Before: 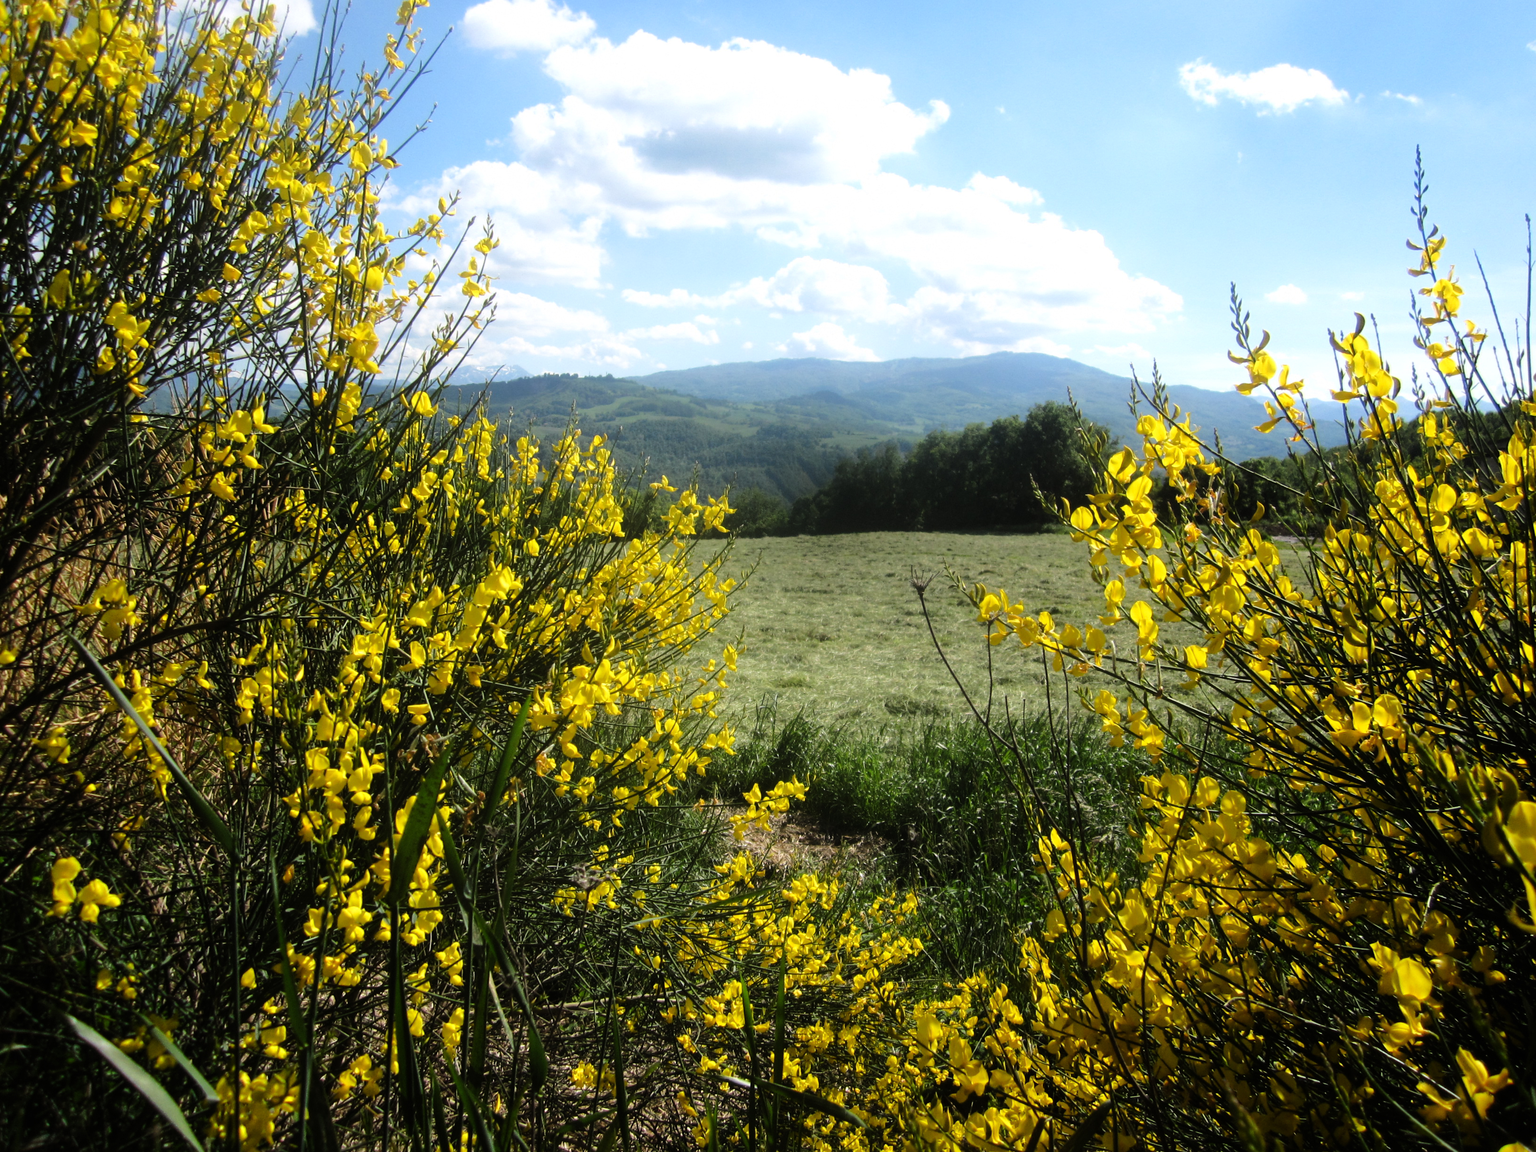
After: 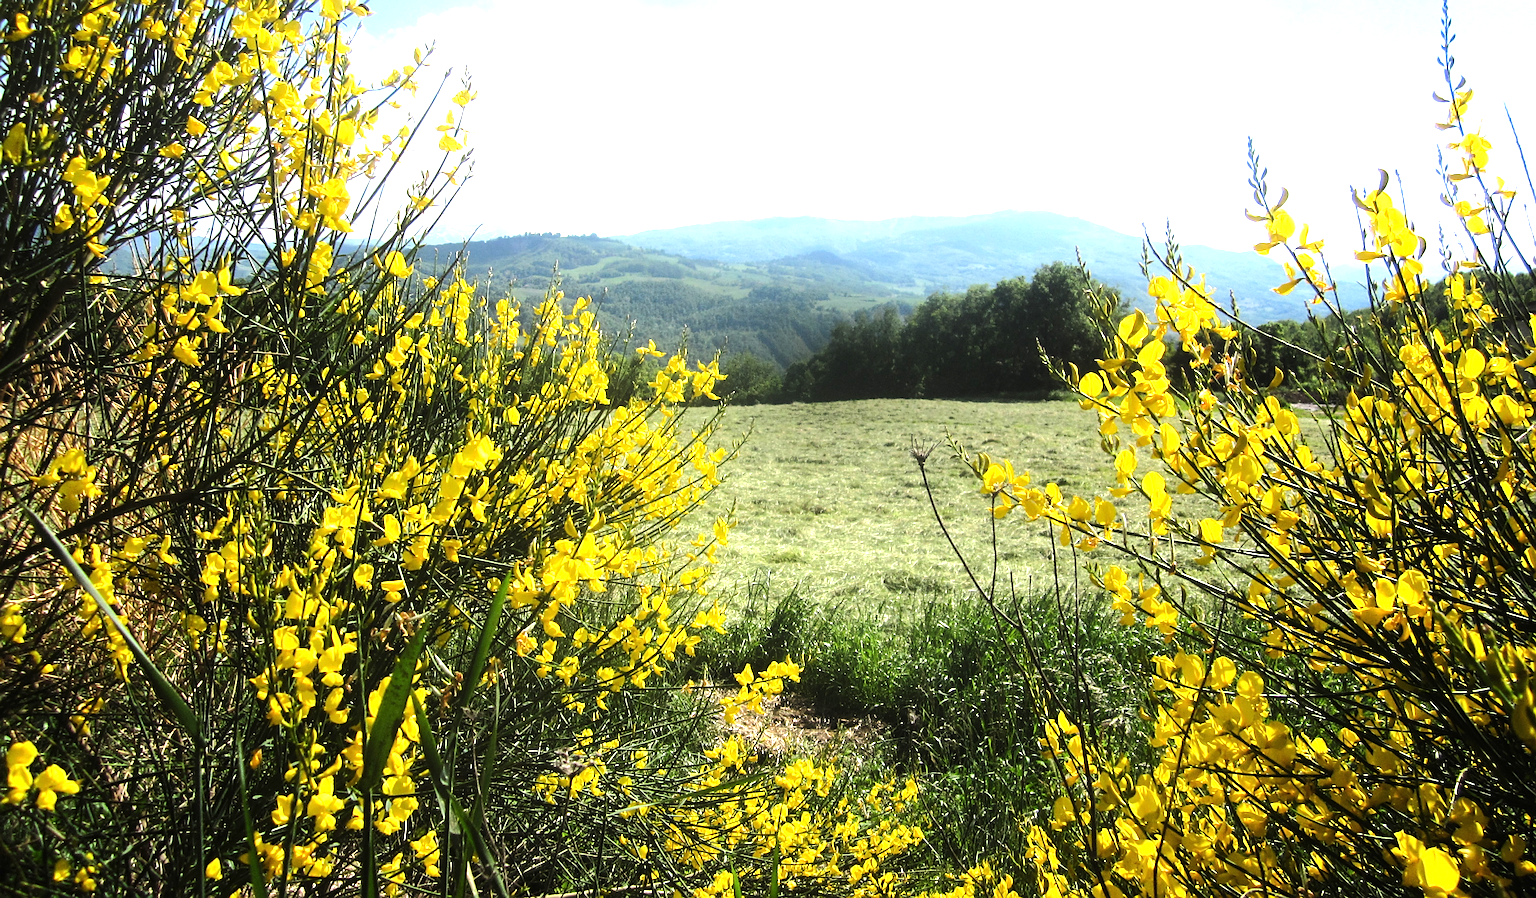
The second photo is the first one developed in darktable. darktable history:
crop and rotate: left 2.991%, top 13.302%, right 1.981%, bottom 12.636%
exposure: black level correction 0, exposure 1.125 EV, compensate exposure bias true, compensate highlight preservation false
sharpen: on, module defaults
